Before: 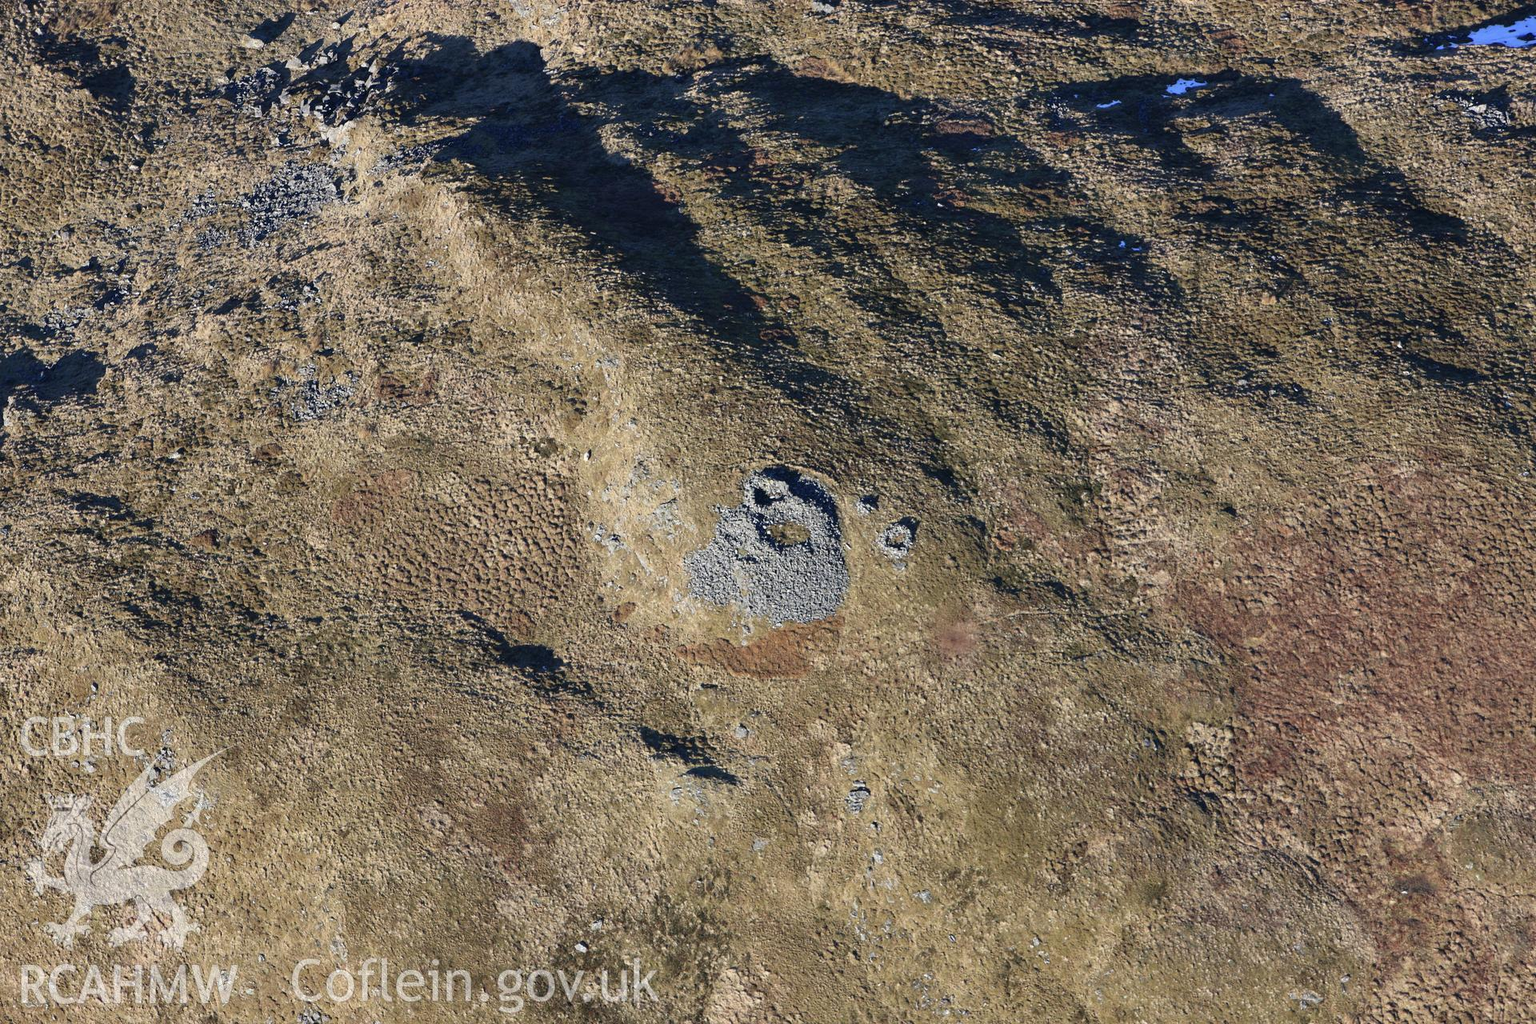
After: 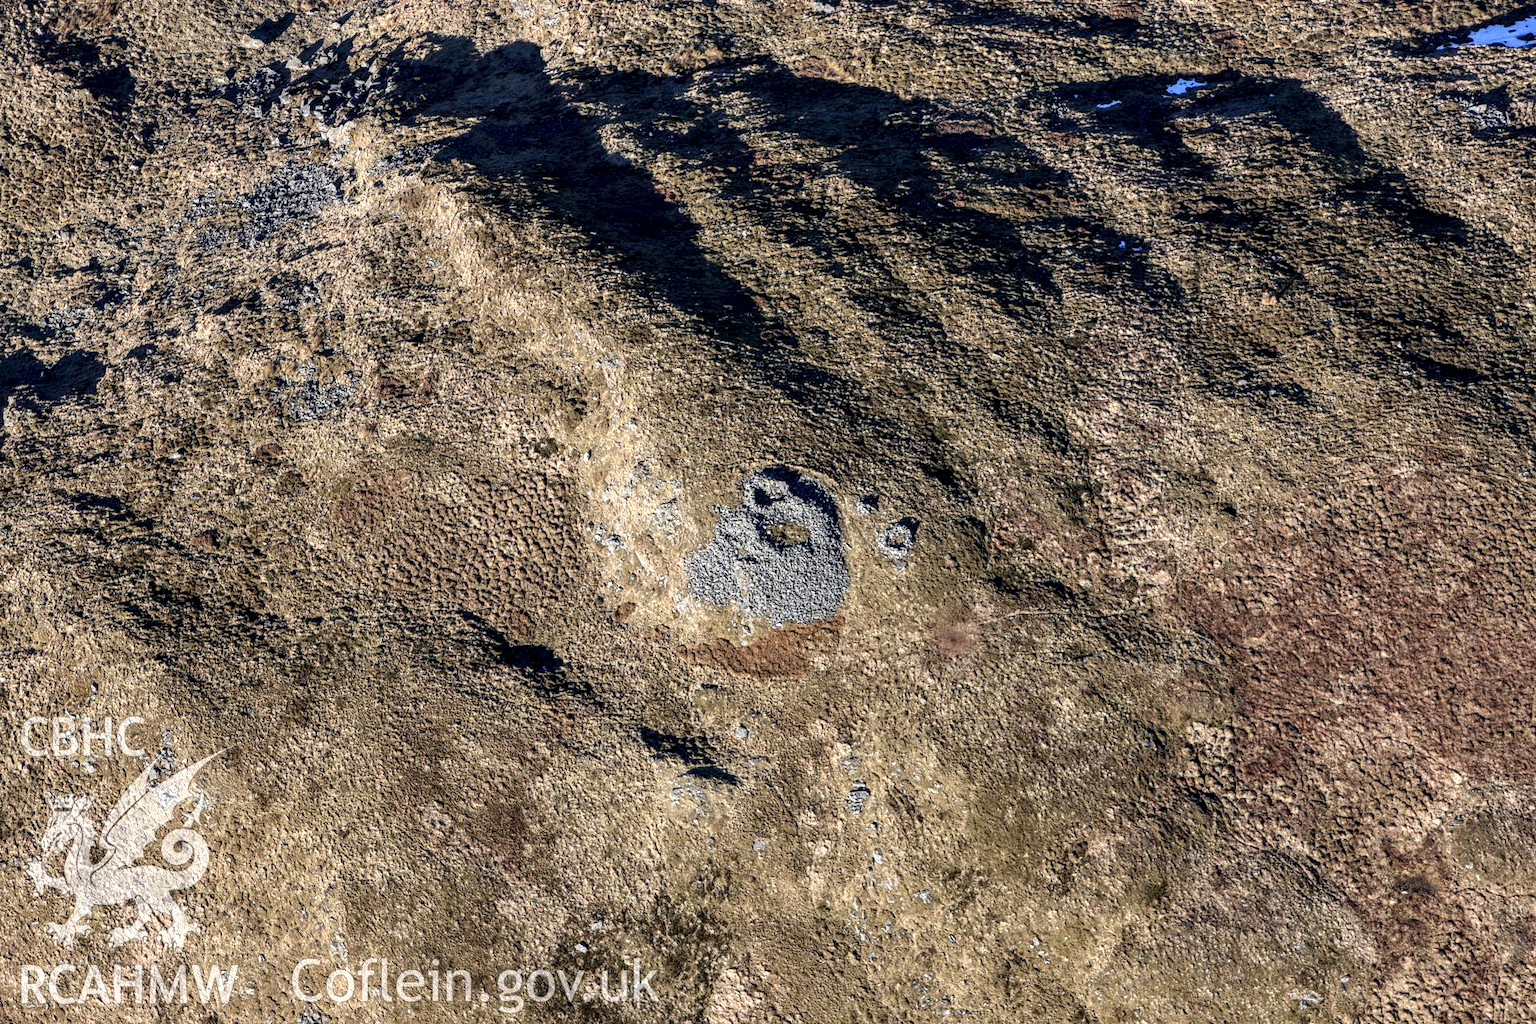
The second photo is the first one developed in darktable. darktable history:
local contrast: highlights 6%, shadows 3%, detail 181%
